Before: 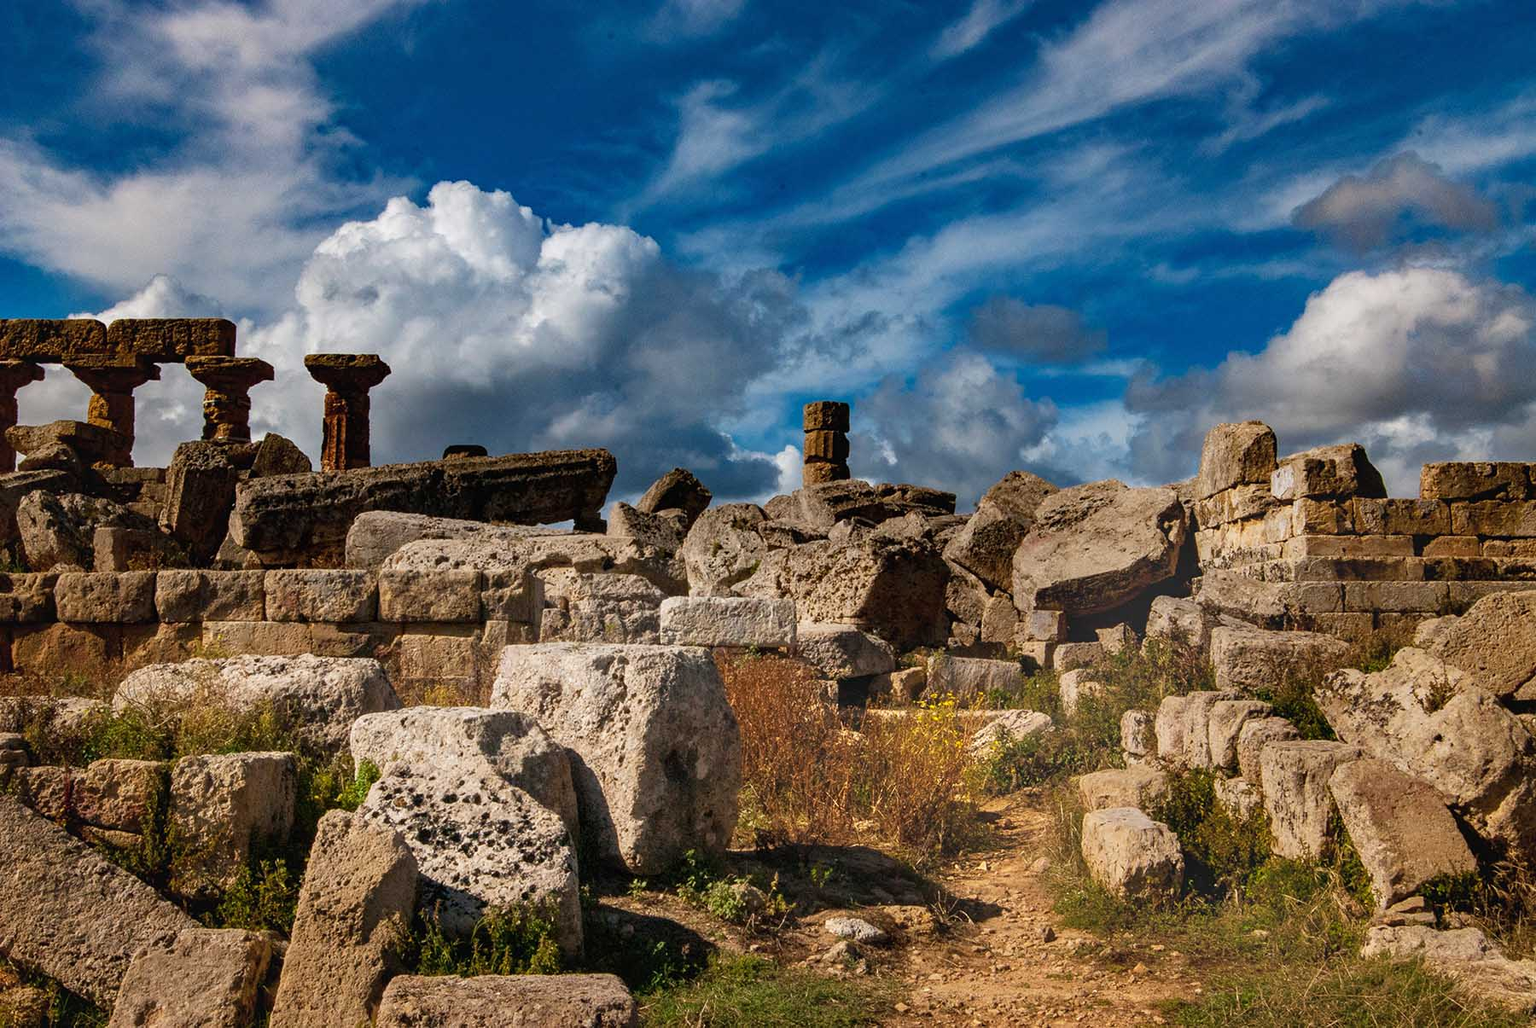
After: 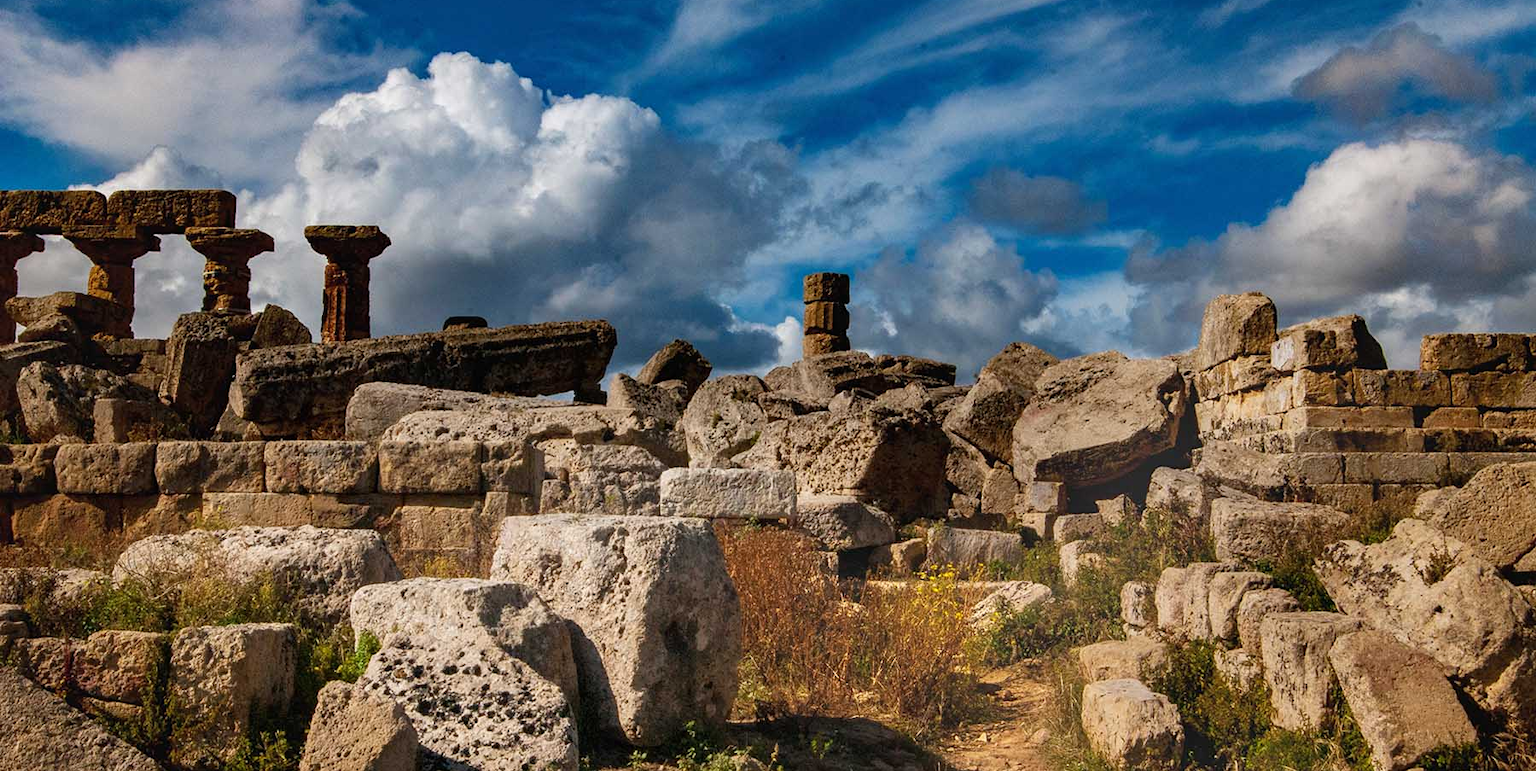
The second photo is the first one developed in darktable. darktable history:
tone equalizer: edges refinement/feathering 500, mask exposure compensation -1.57 EV, preserve details no
crop and rotate: top 12.609%, bottom 12.358%
